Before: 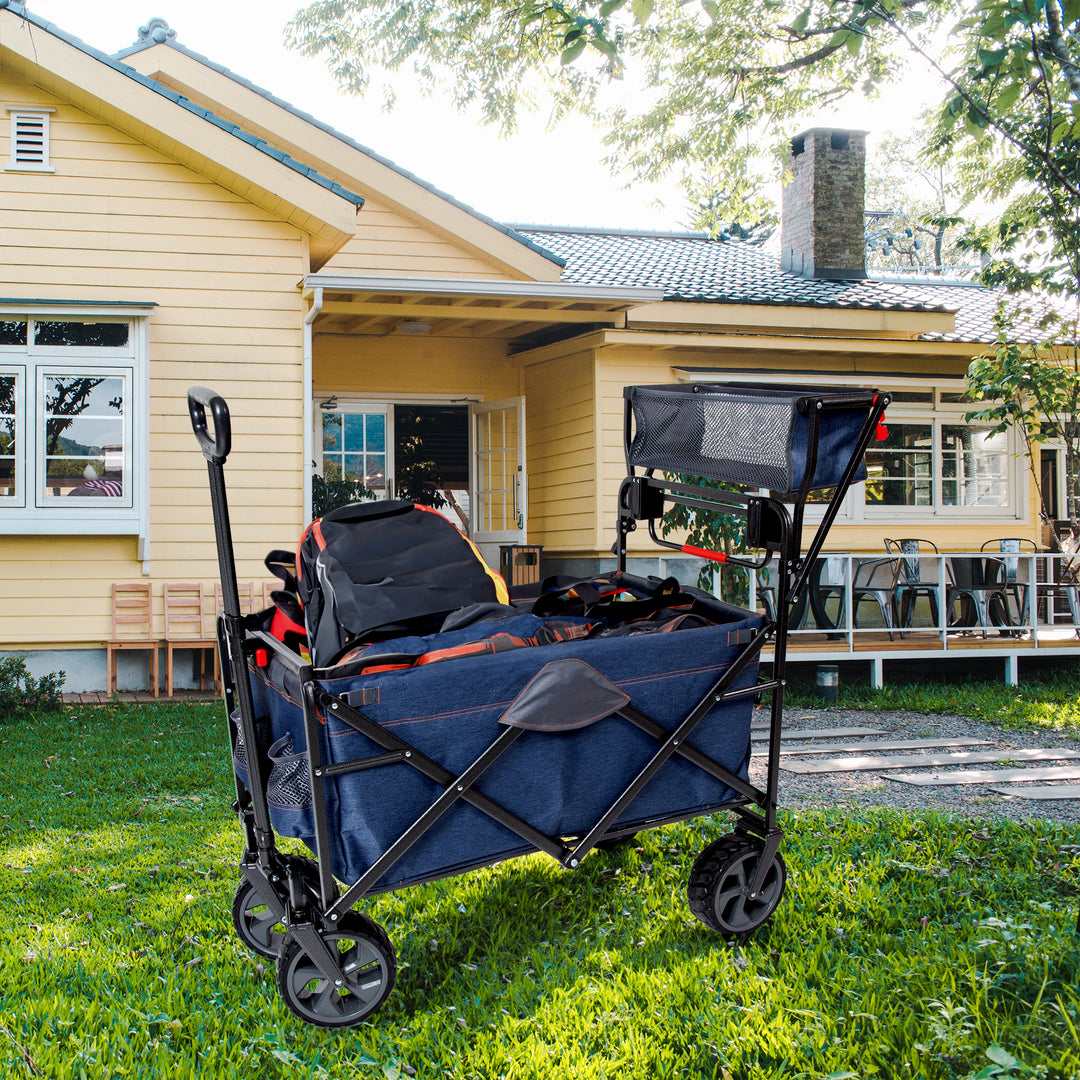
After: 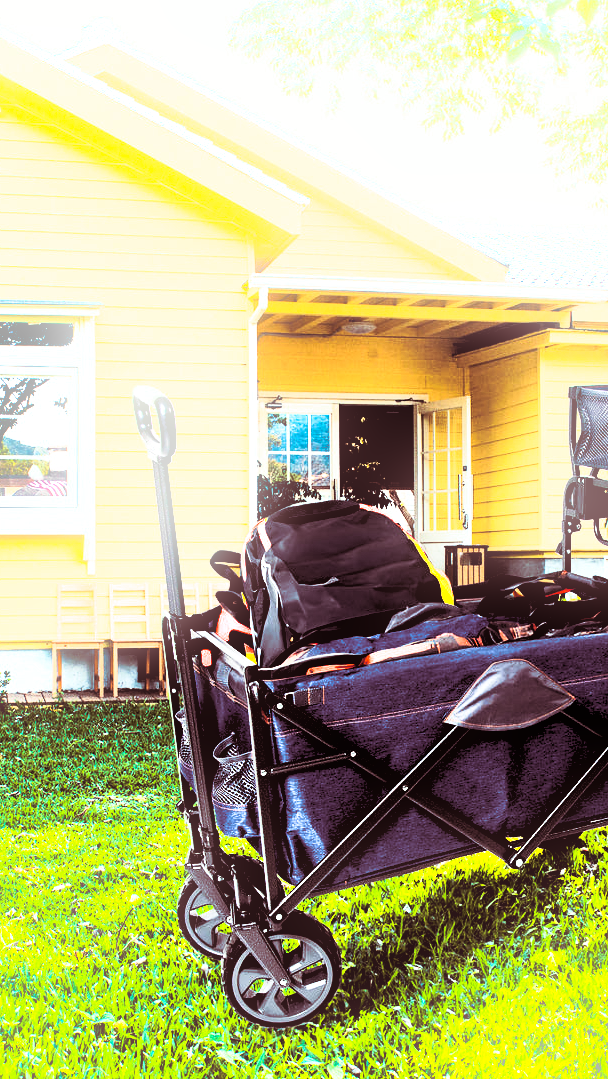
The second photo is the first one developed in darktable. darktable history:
exposure: black level correction -0.002, exposure 0.708 EV, compensate exposure bias true, compensate highlight preservation false
bloom: size 9%, threshold 100%, strength 7%
color balance rgb: perceptual saturation grading › global saturation 20%, global vibrance 20%
crop: left 5.114%, right 38.589%
rgb levels: levels [[0.034, 0.472, 0.904], [0, 0.5, 1], [0, 0.5, 1]]
contrast brightness saturation: contrast 0.62, brightness 0.34, saturation 0.14
split-toning: on, module defaults
